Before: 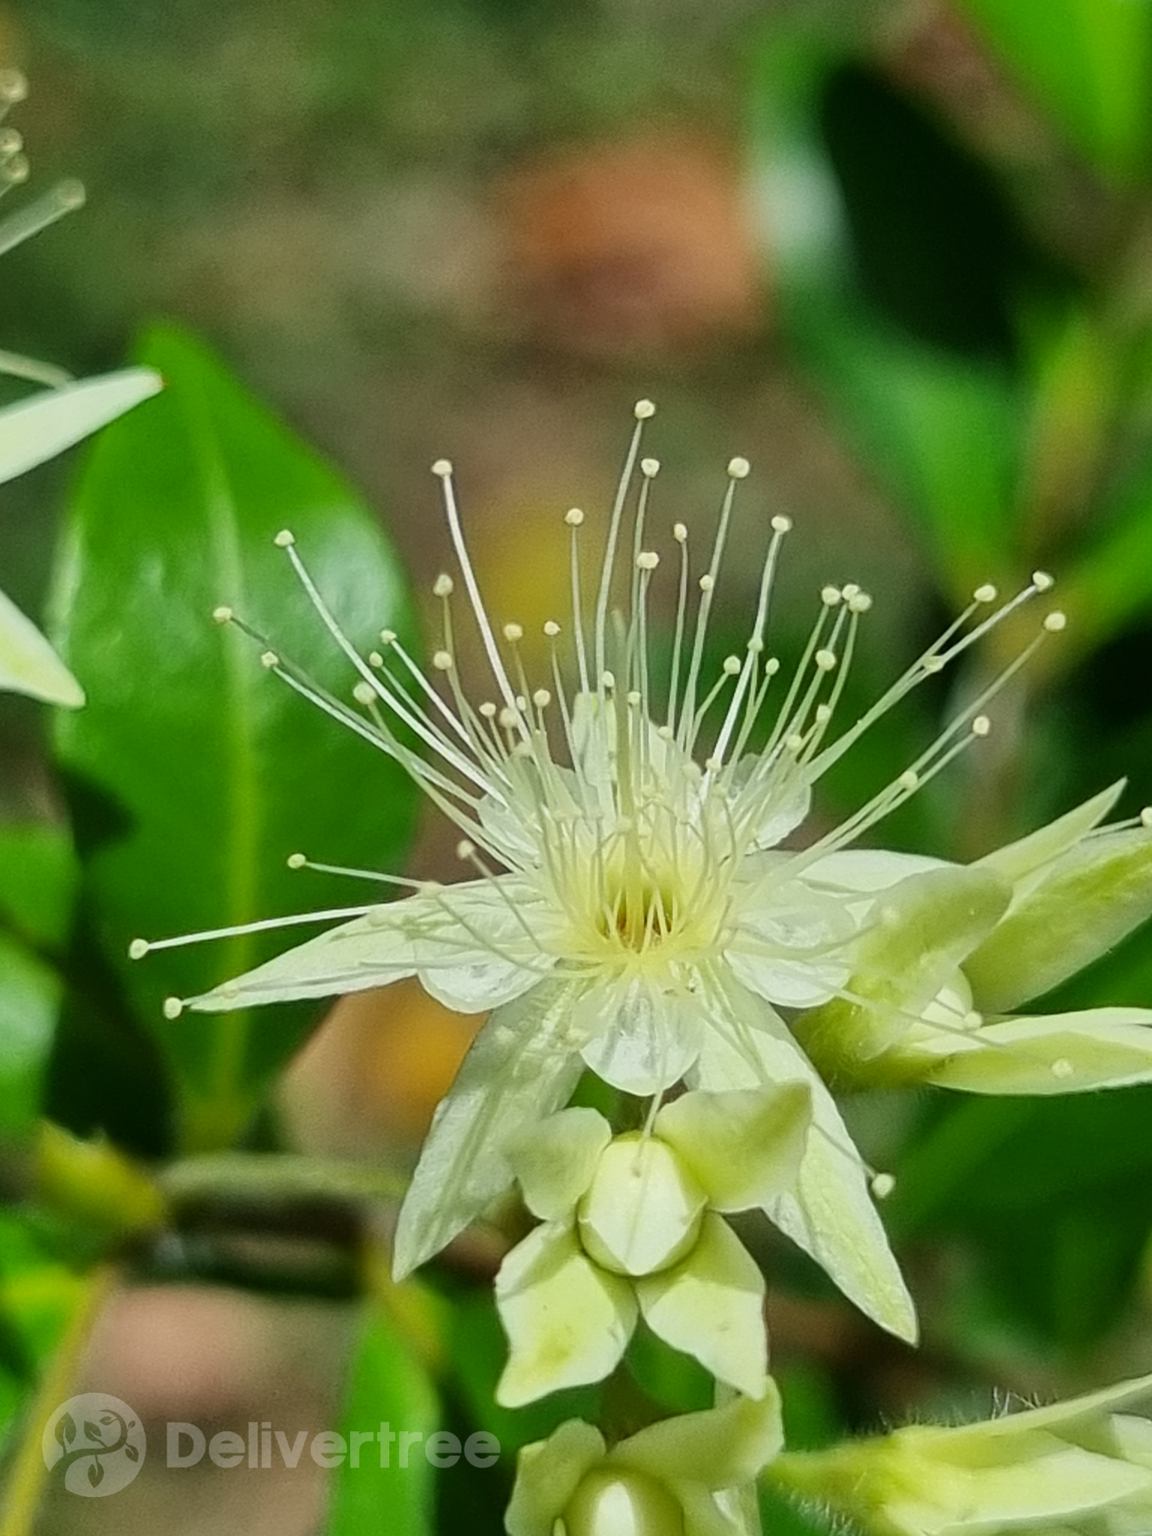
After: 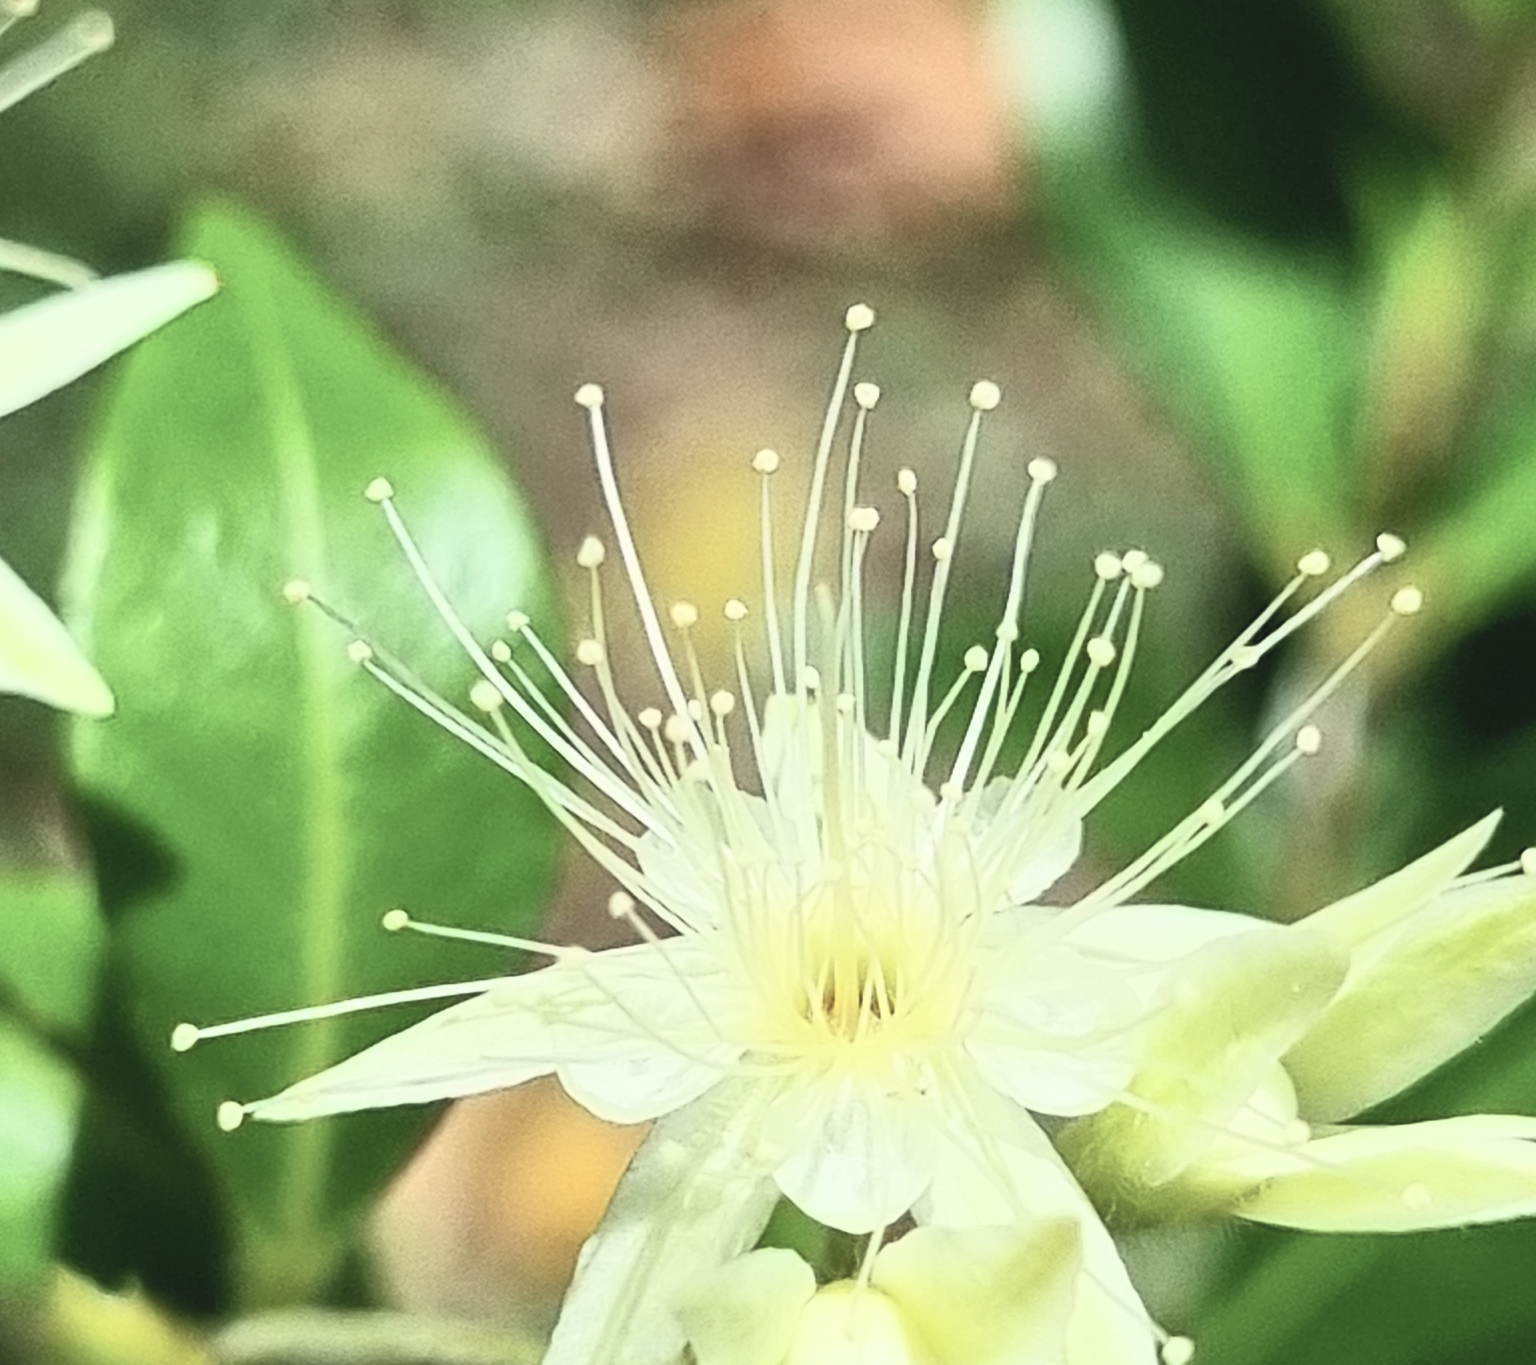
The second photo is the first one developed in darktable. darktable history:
crop: top 11.166%, bottom 22.168%
contrast brightness saturation: contrast 0.43, brightness 0.56, saturation -0.19
contrast equalizer: y [[0.5 ×6], [0.5 ×6], [0.5, 0.5, 0.501, 0.545, 0.707, 0.863], [0 ×6], [0 ×6]]
